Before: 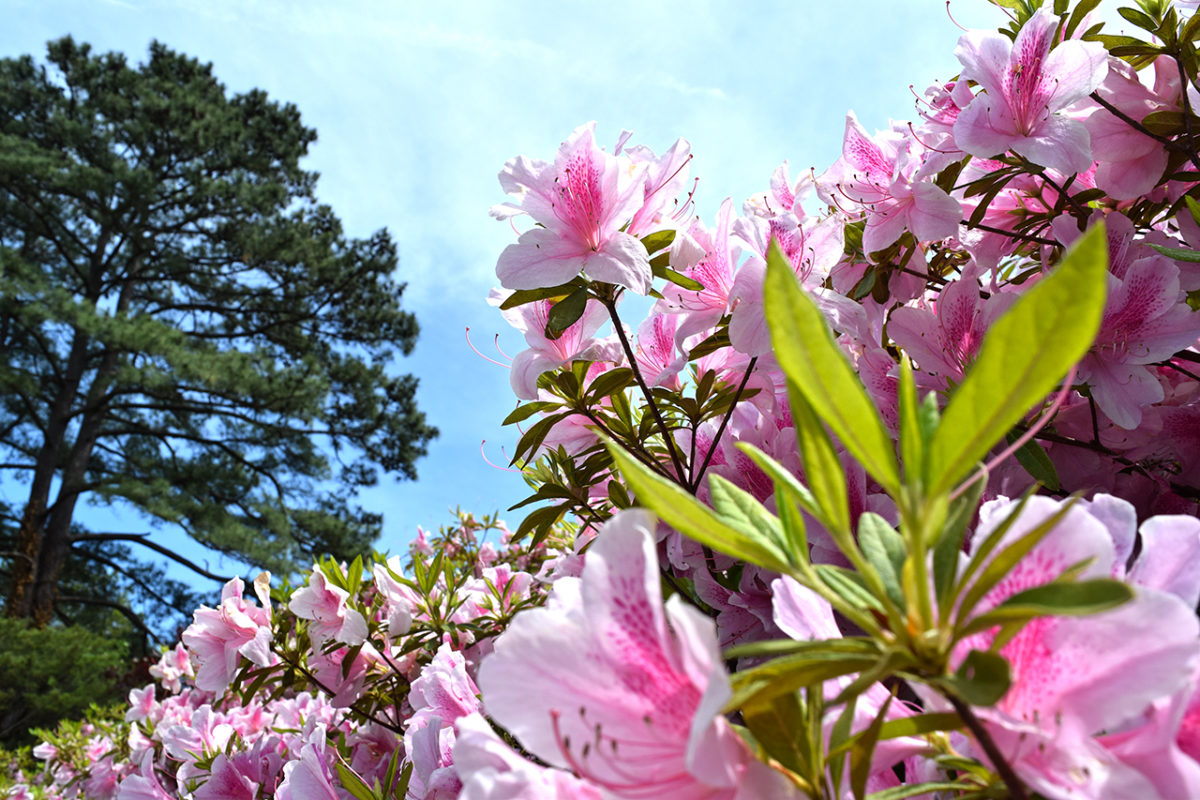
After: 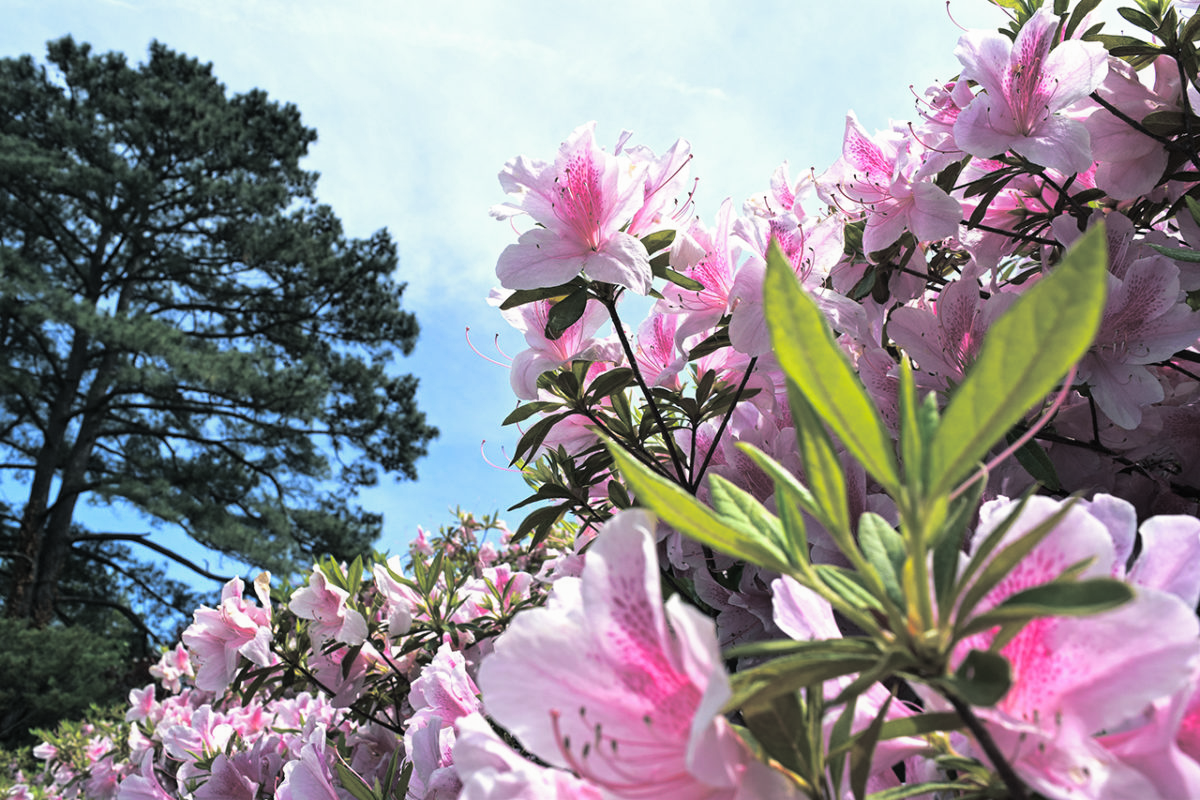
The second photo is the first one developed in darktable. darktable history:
split-toning: shadows › hue 201.6°, shadows › saturation 0.16, highlights › hue 50.4°, highlights › saturation 0.2, balance -49.9
contrast equalizer: y [[0.5, 0.5, 0.472, 0.5, 0.5, 0.5], [0.5 ×6], [0.5 ×6], [0 ×6], [0 ×6]]
